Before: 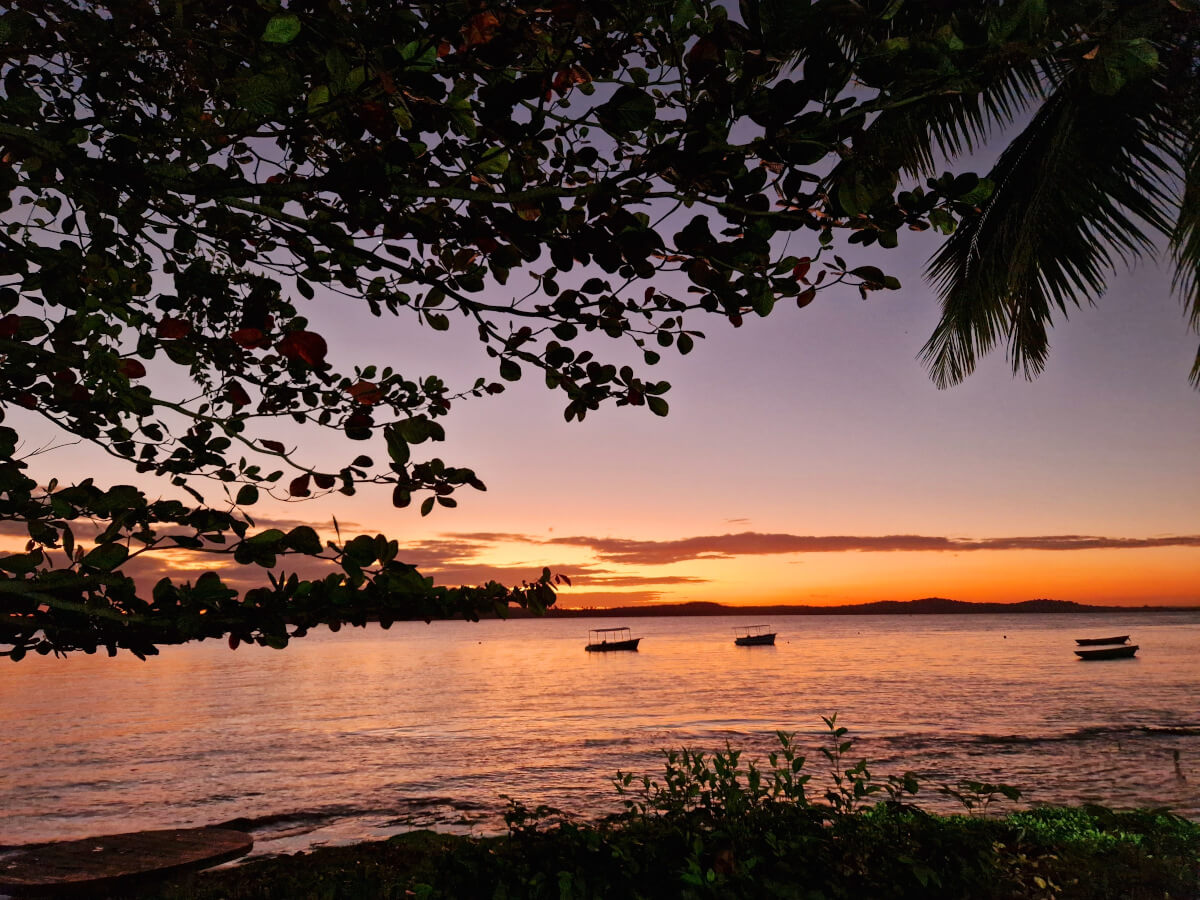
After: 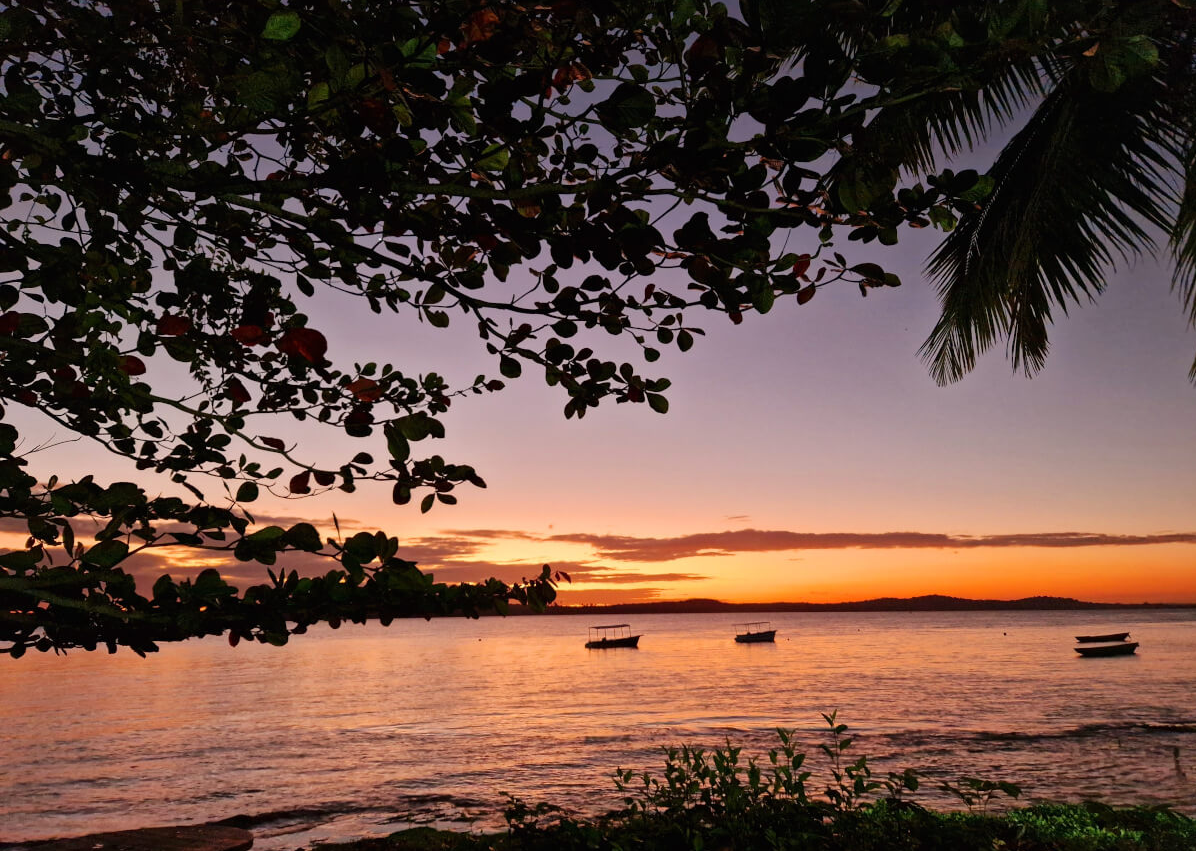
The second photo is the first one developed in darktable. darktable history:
crop: top 0.392%, right 0.257%, bottom 5.039%
